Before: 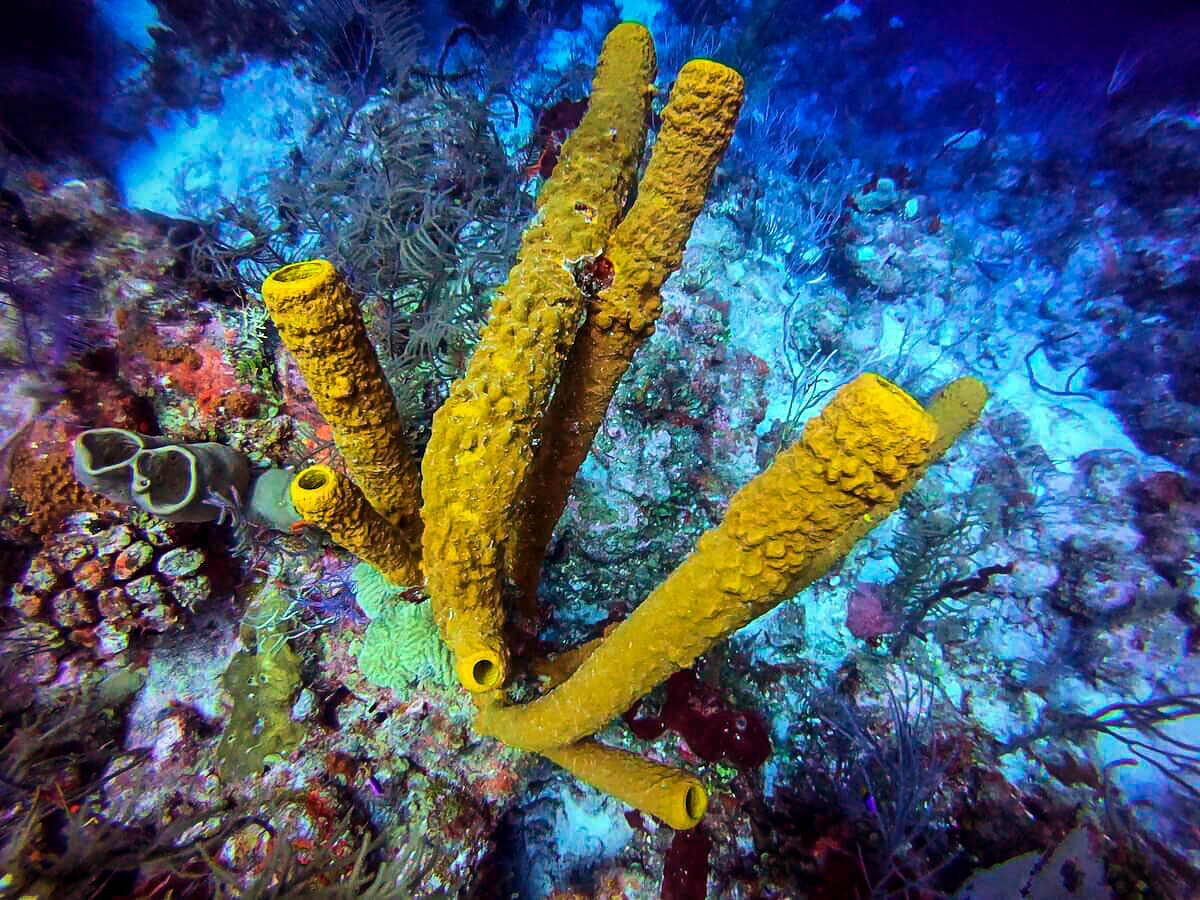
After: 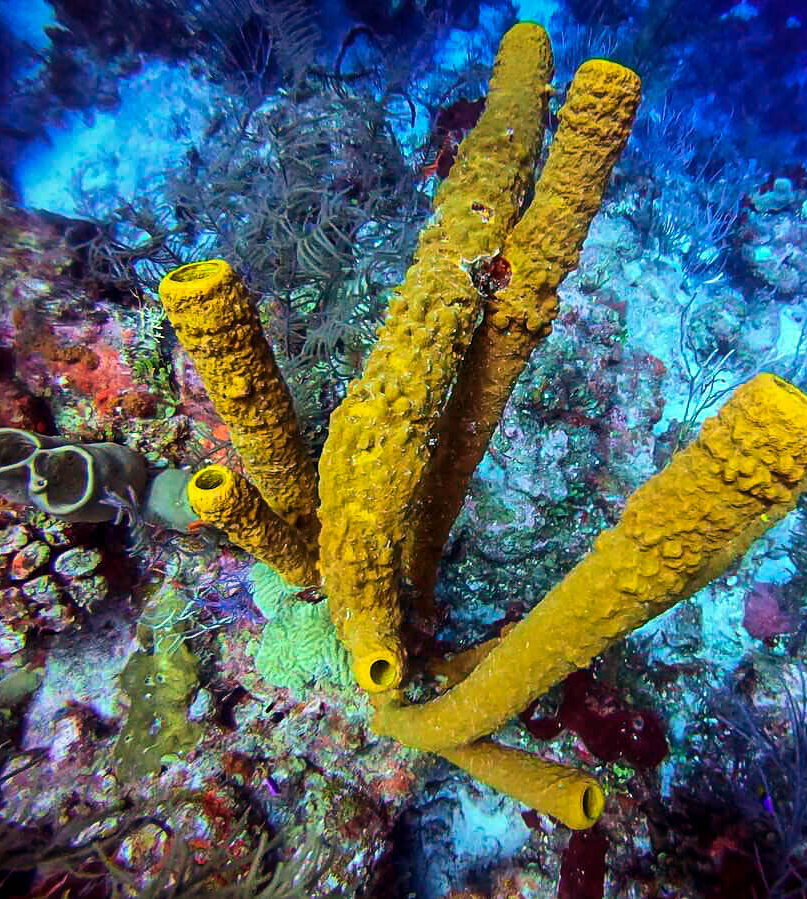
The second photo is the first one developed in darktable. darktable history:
crop and rotate: left 8.634%, right 24.041%
